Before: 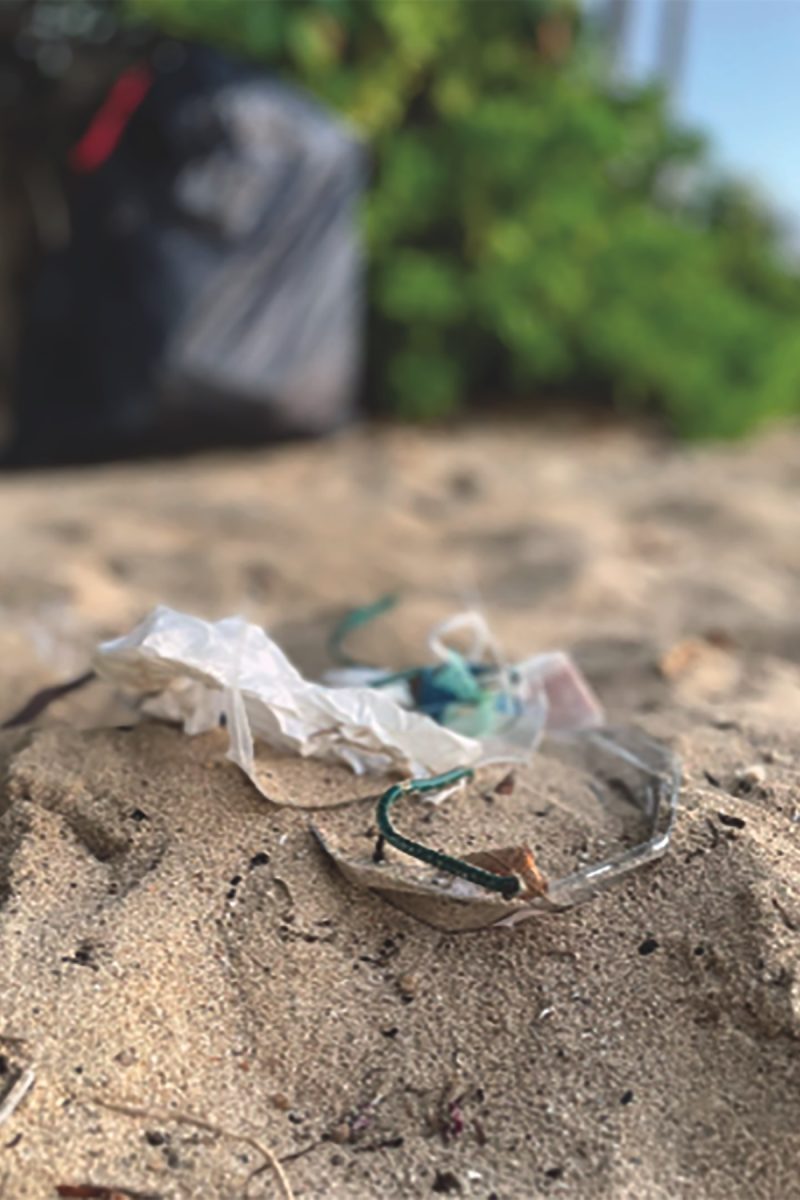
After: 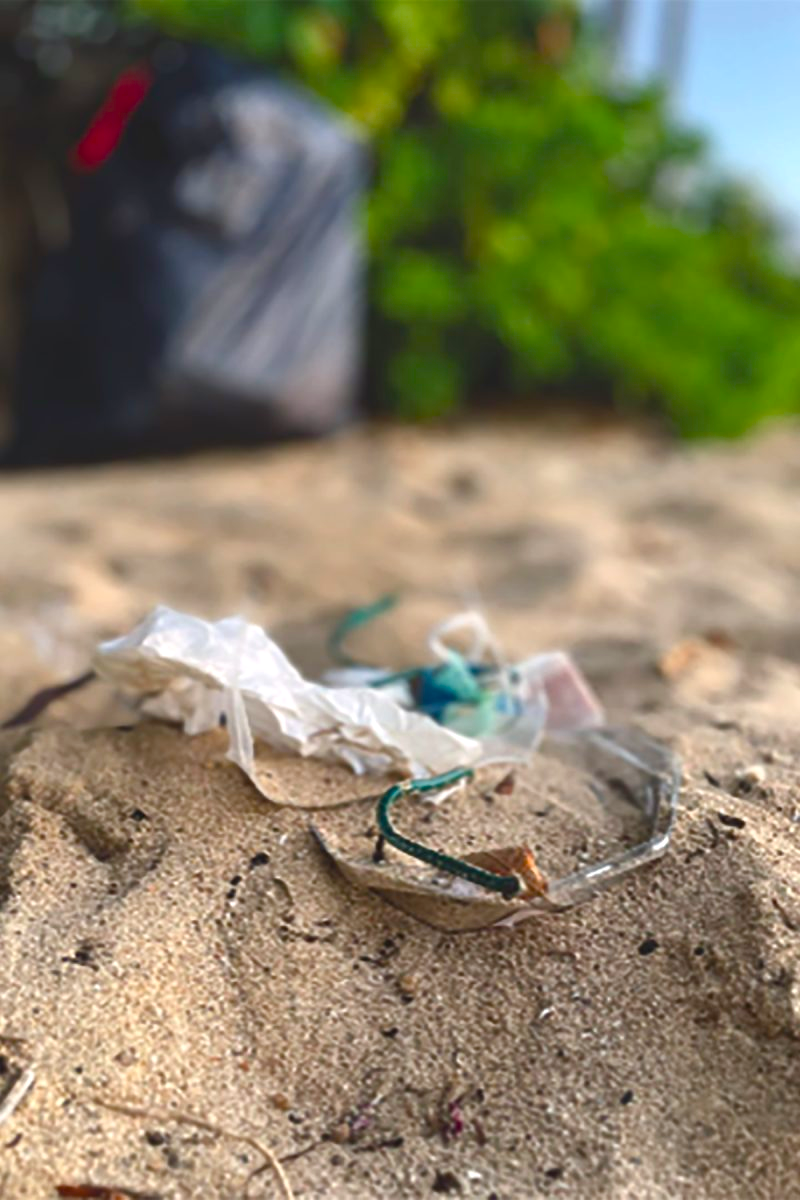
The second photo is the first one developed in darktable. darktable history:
color balance rgb: highlights gain › luminance 14.492%, perceptual saturation grading › global saturation 35.001%, perceptual saturation grading › highlights -25.226%, perceptual saturation grading › shadows 49.942%
